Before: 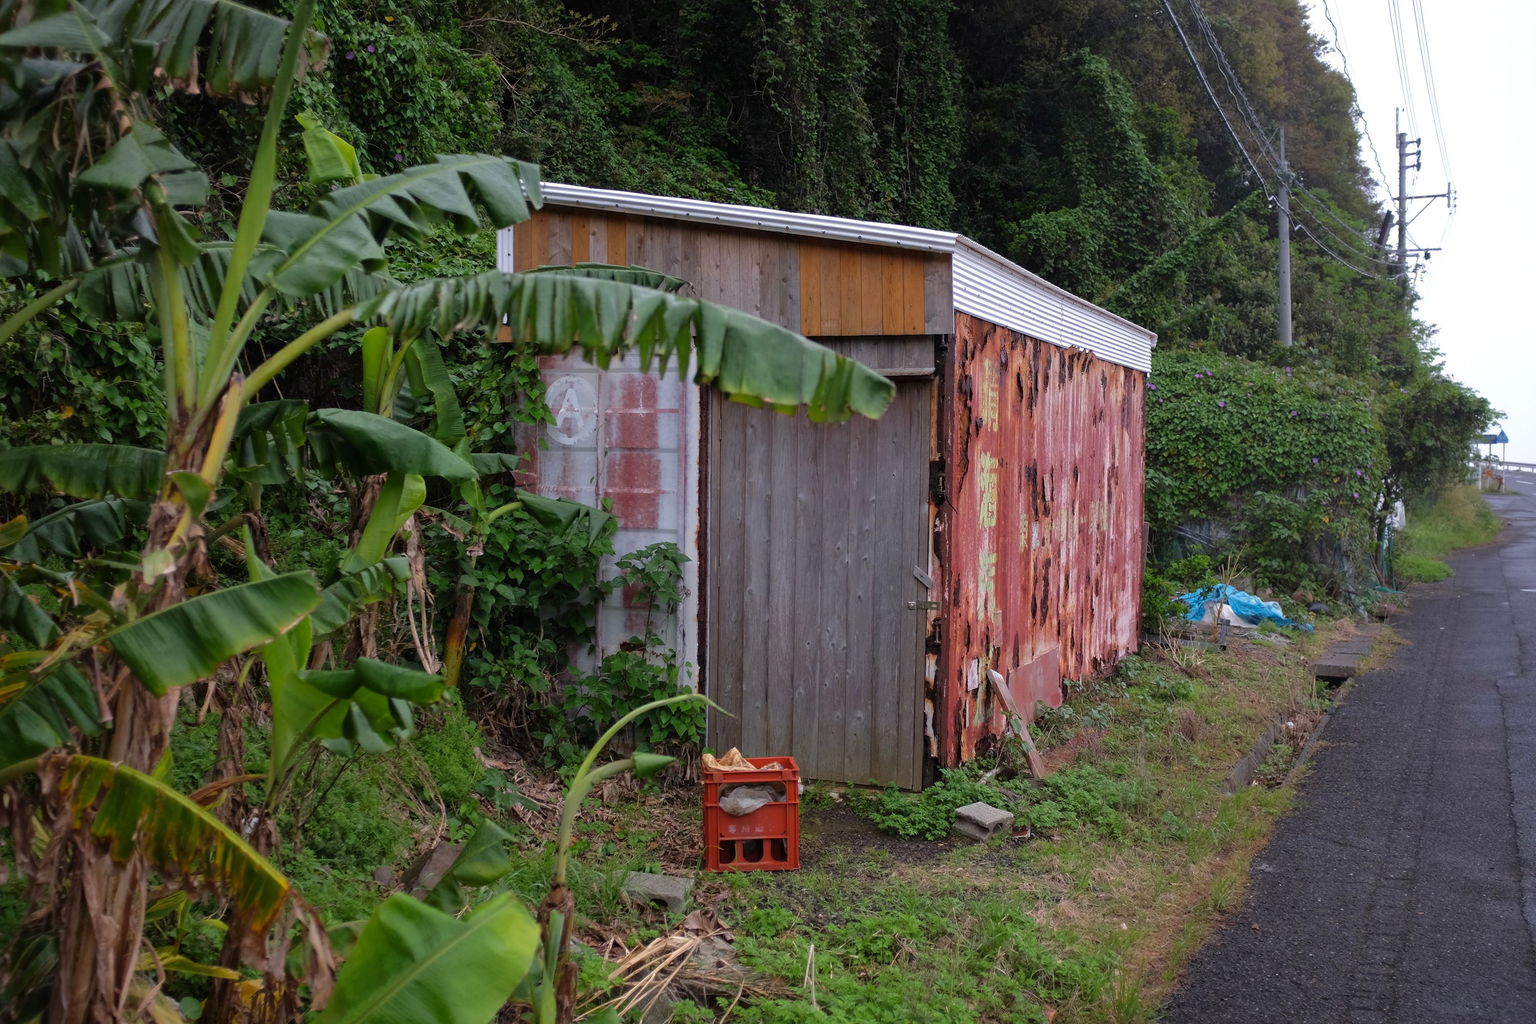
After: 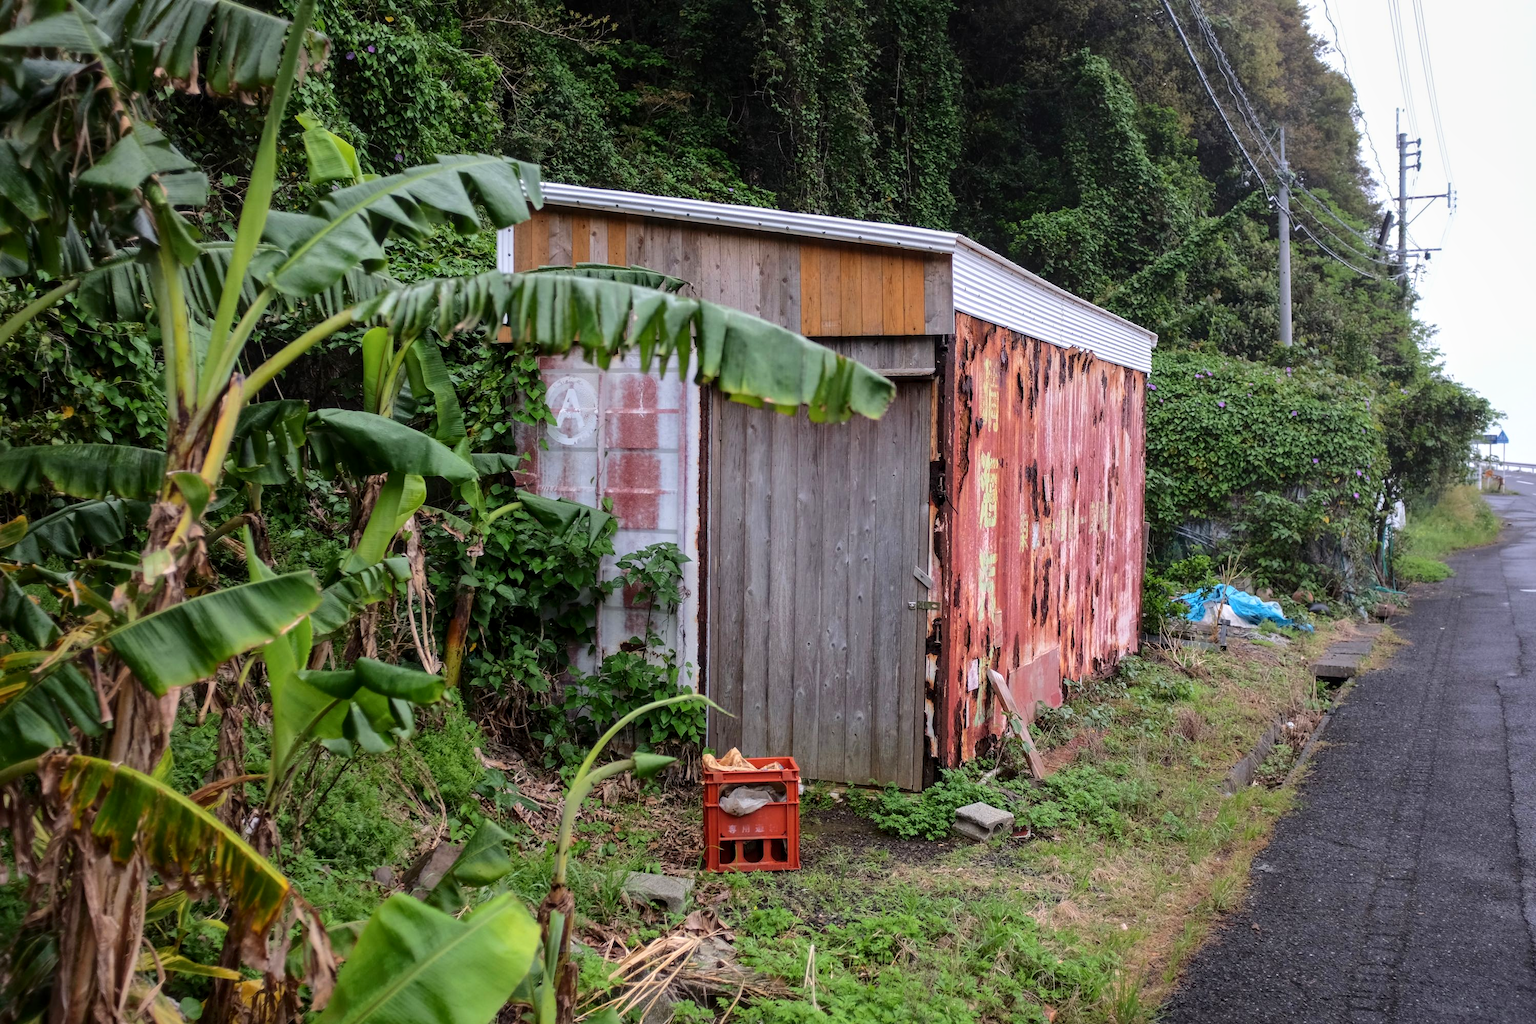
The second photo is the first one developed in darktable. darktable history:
local contrast: on, module defaults
contrast brightness saturation: contrast 0.031, brightness 0.057, saturation 0.125
tone curve: curves: ch0 [(0, 0) (0.003, 0.008) (0.011, 0.017) (0.025, 0.027) (0.044, 0.043) (0.069, 0.059) (0.1, 0.086) (0.136, 0.112) (0.177, 0.152) (0.224, 0.203) (0.277, 0.277) (0.335, 0.346) (0.399, 0.439) (0.468, 0.527) (0.543, 0.613) (0.623, 0.693) (0.709, 0.787) (0.801, 0.863) (0.898, 0.927) (1, 1)], color space Lab, independent channels, preserve colors none
